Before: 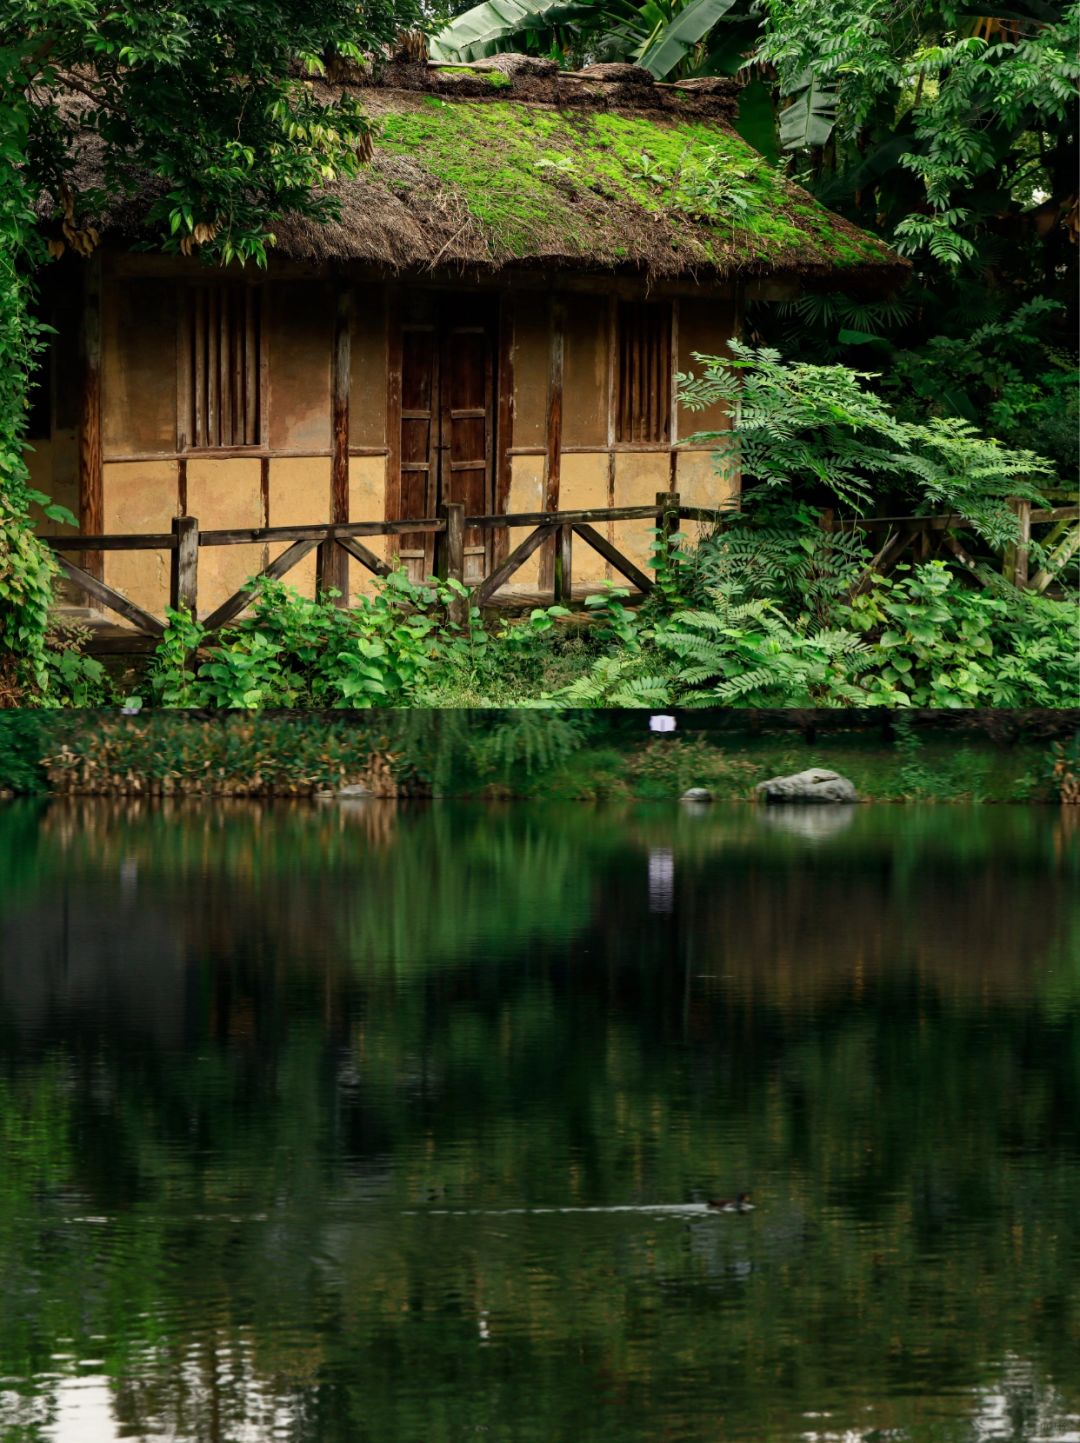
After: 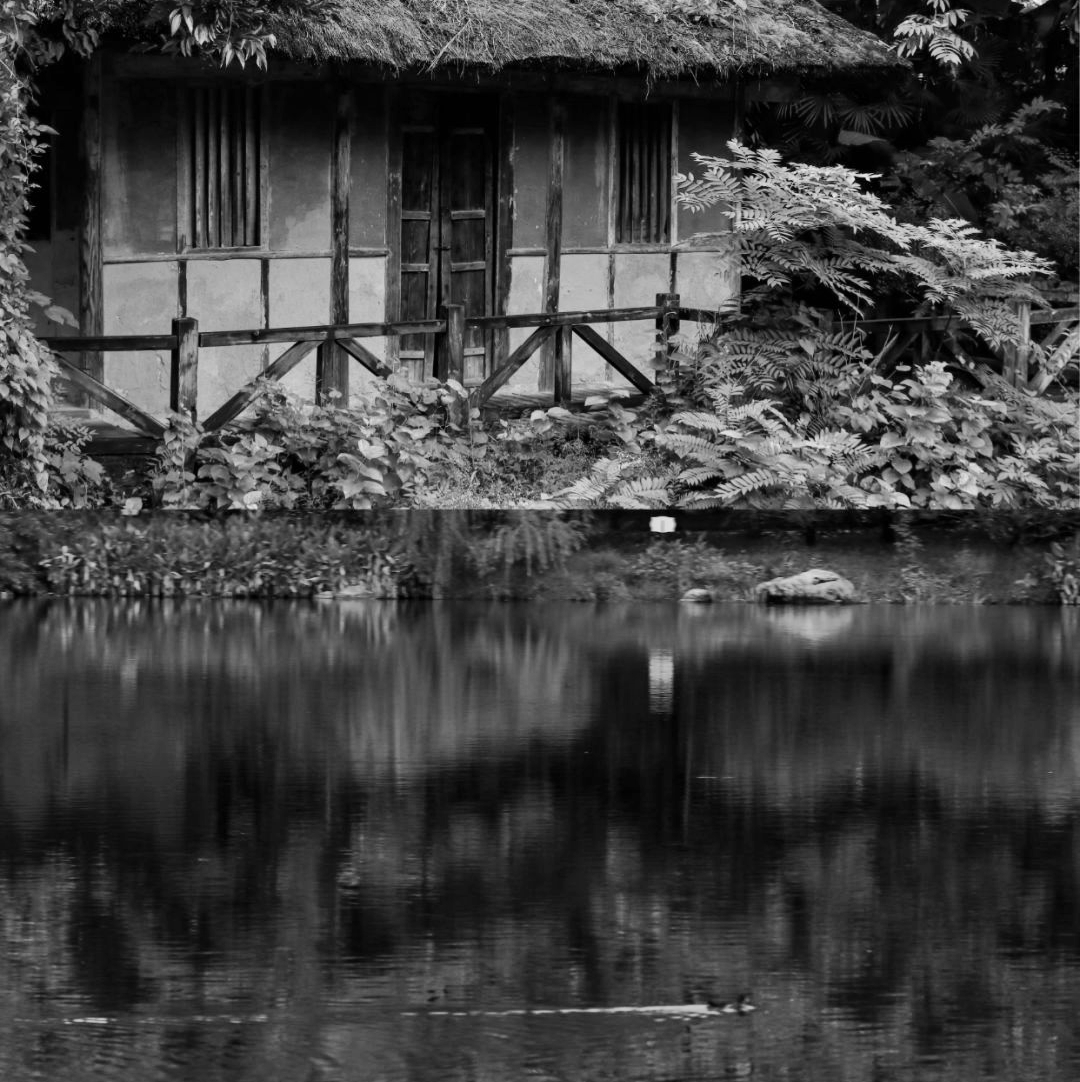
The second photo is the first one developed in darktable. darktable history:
crop: top 13.819%, bottom 11.169%
monochrome: a -35.87, b 49.73, size 1.7
shadows and highlights: highlights color adjustment 0%, low approximation 0.01, soften with gaussian
